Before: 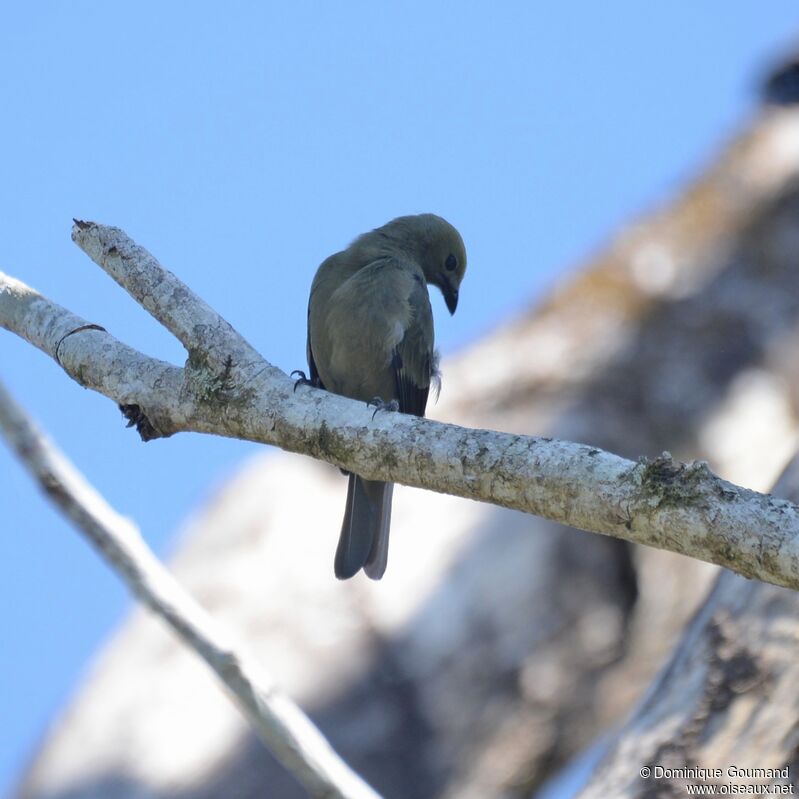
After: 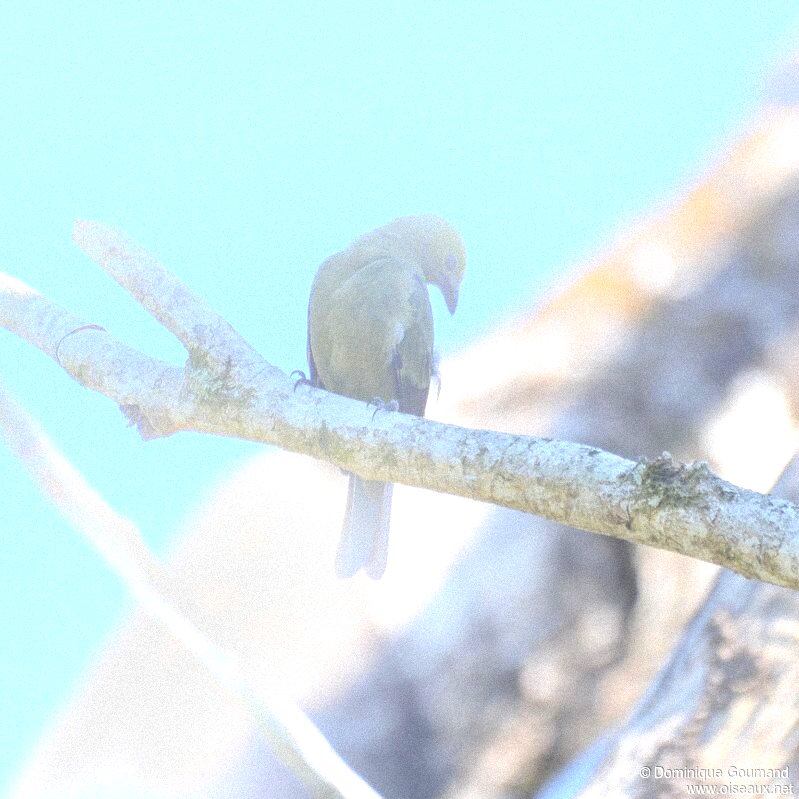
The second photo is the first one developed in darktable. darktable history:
local contrast: detail 130%
exposure: exposure 0.74 EV, compensate highlight preservation false
grain: mid-tones bias 0%
bloom: on, module defaults
